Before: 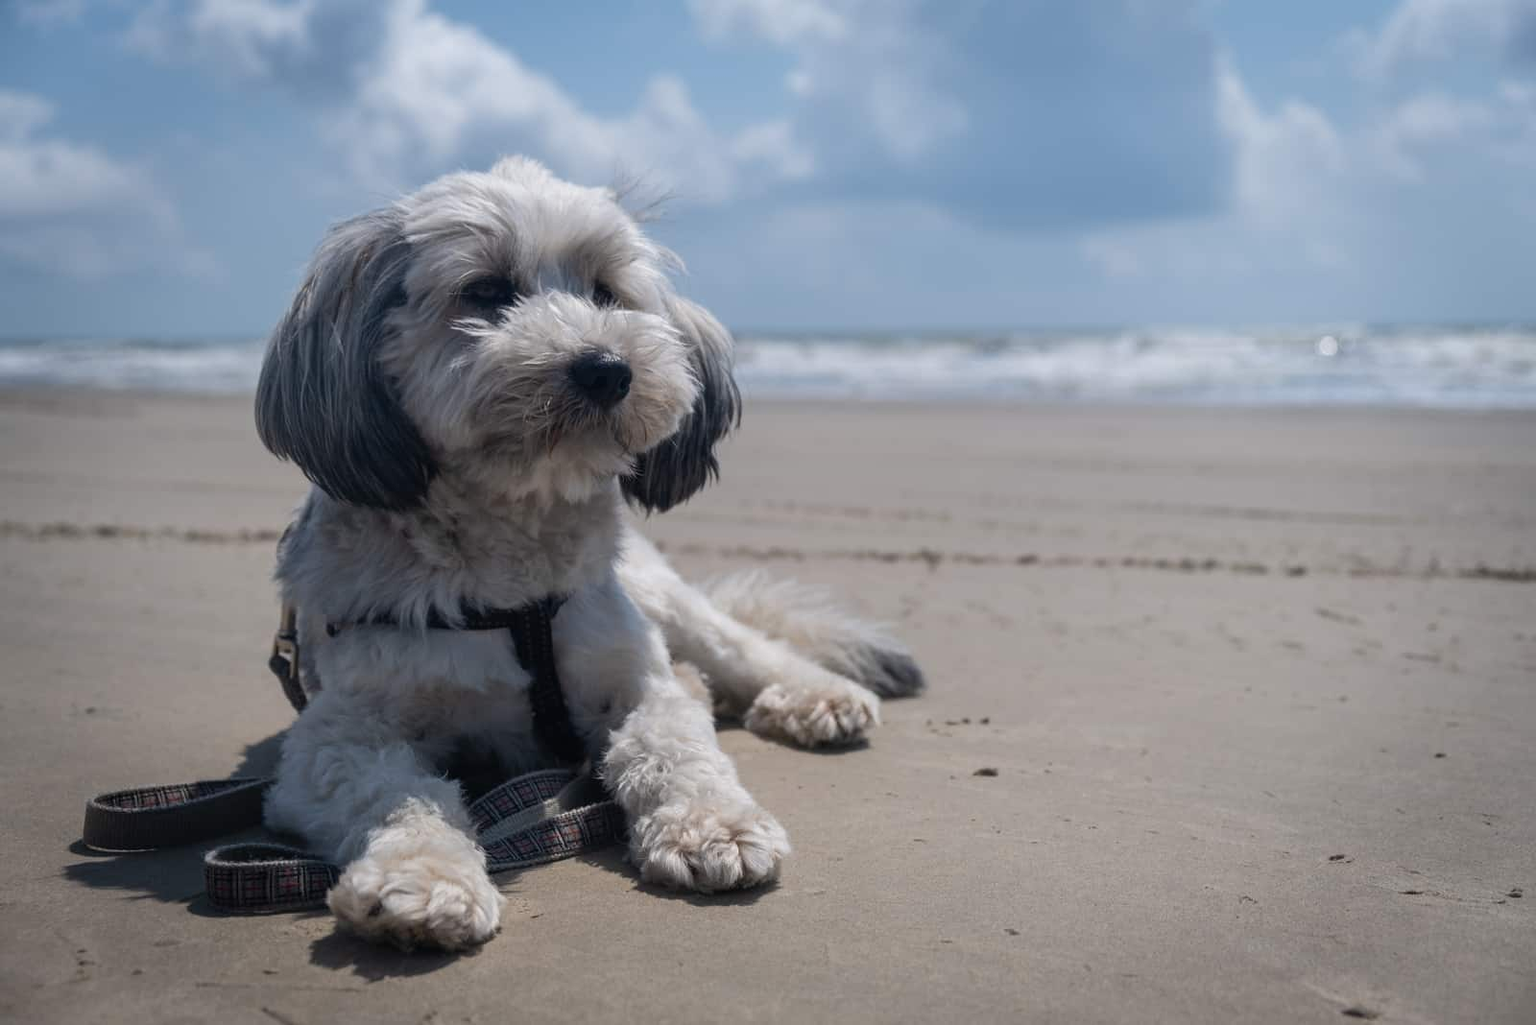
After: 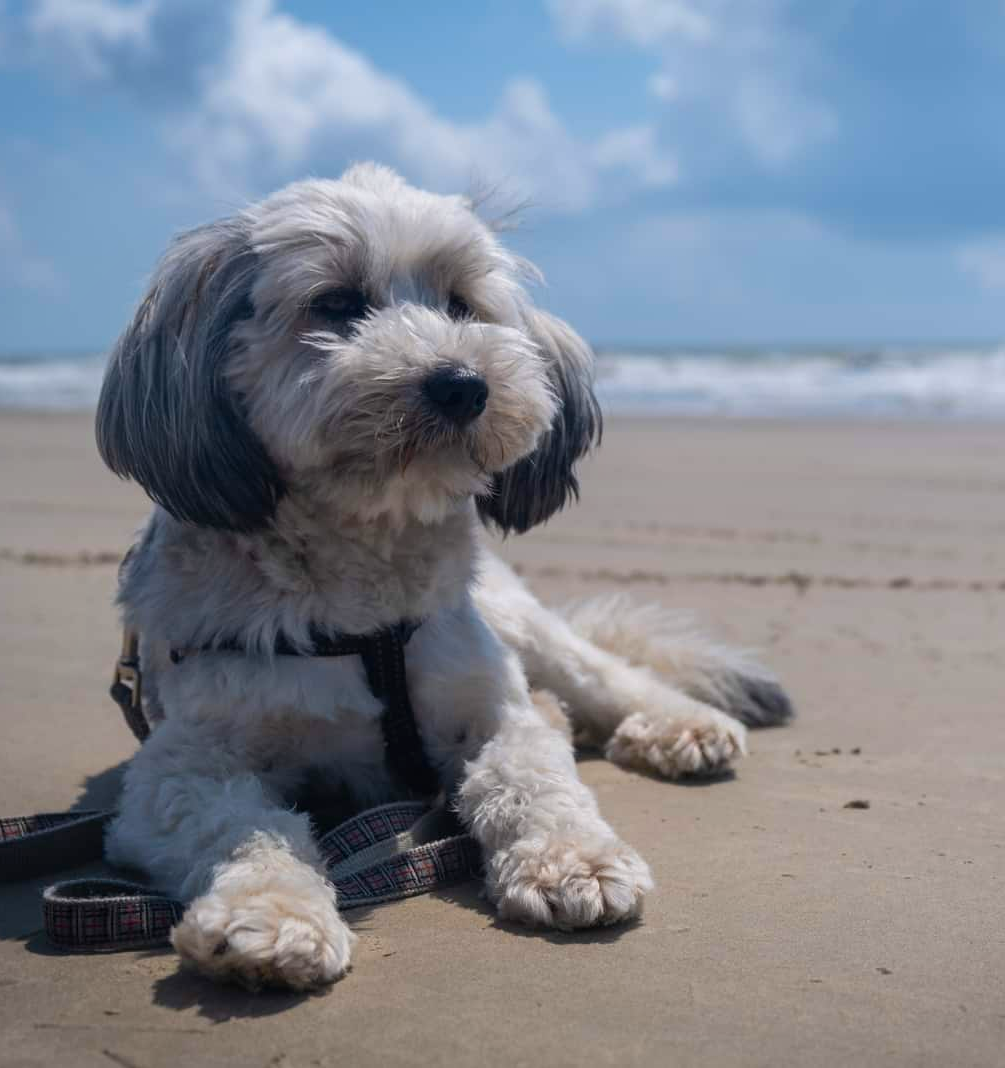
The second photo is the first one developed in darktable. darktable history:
tone equalizer: on, module defaults
color balance rgb: perceptual saturation grading › global saturation 30%, global vibrance 20%
crop: left 10.644%, right 26.528%
